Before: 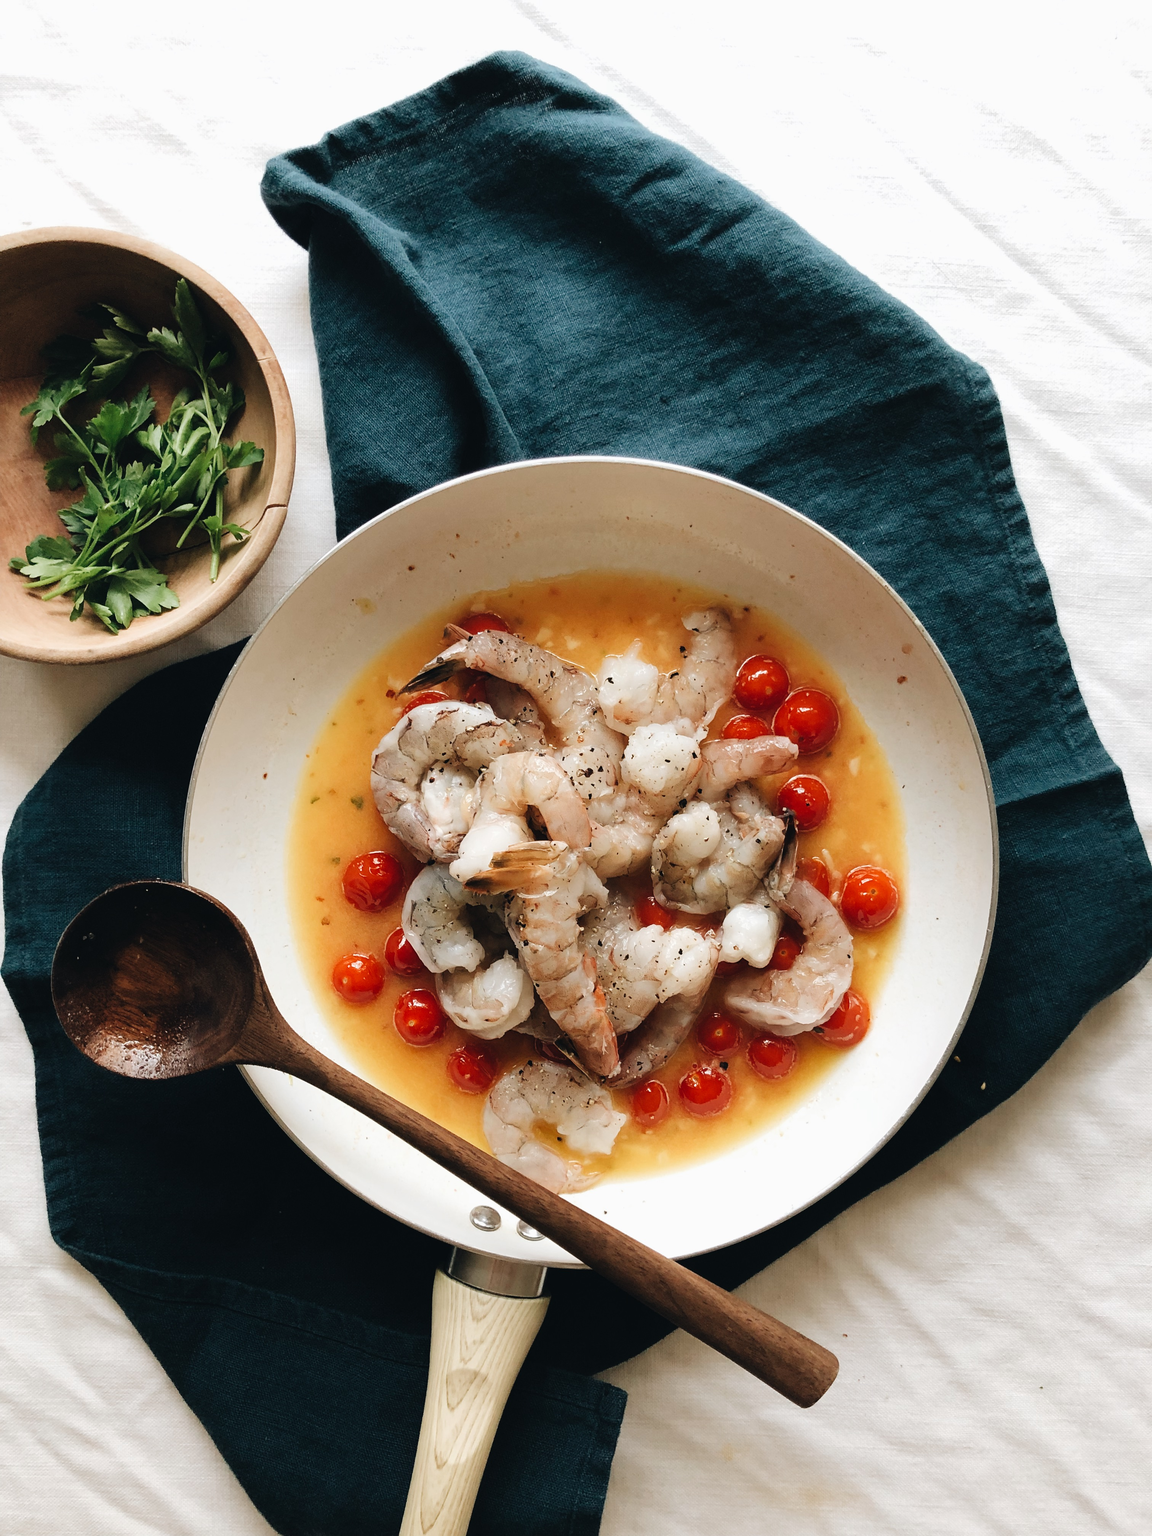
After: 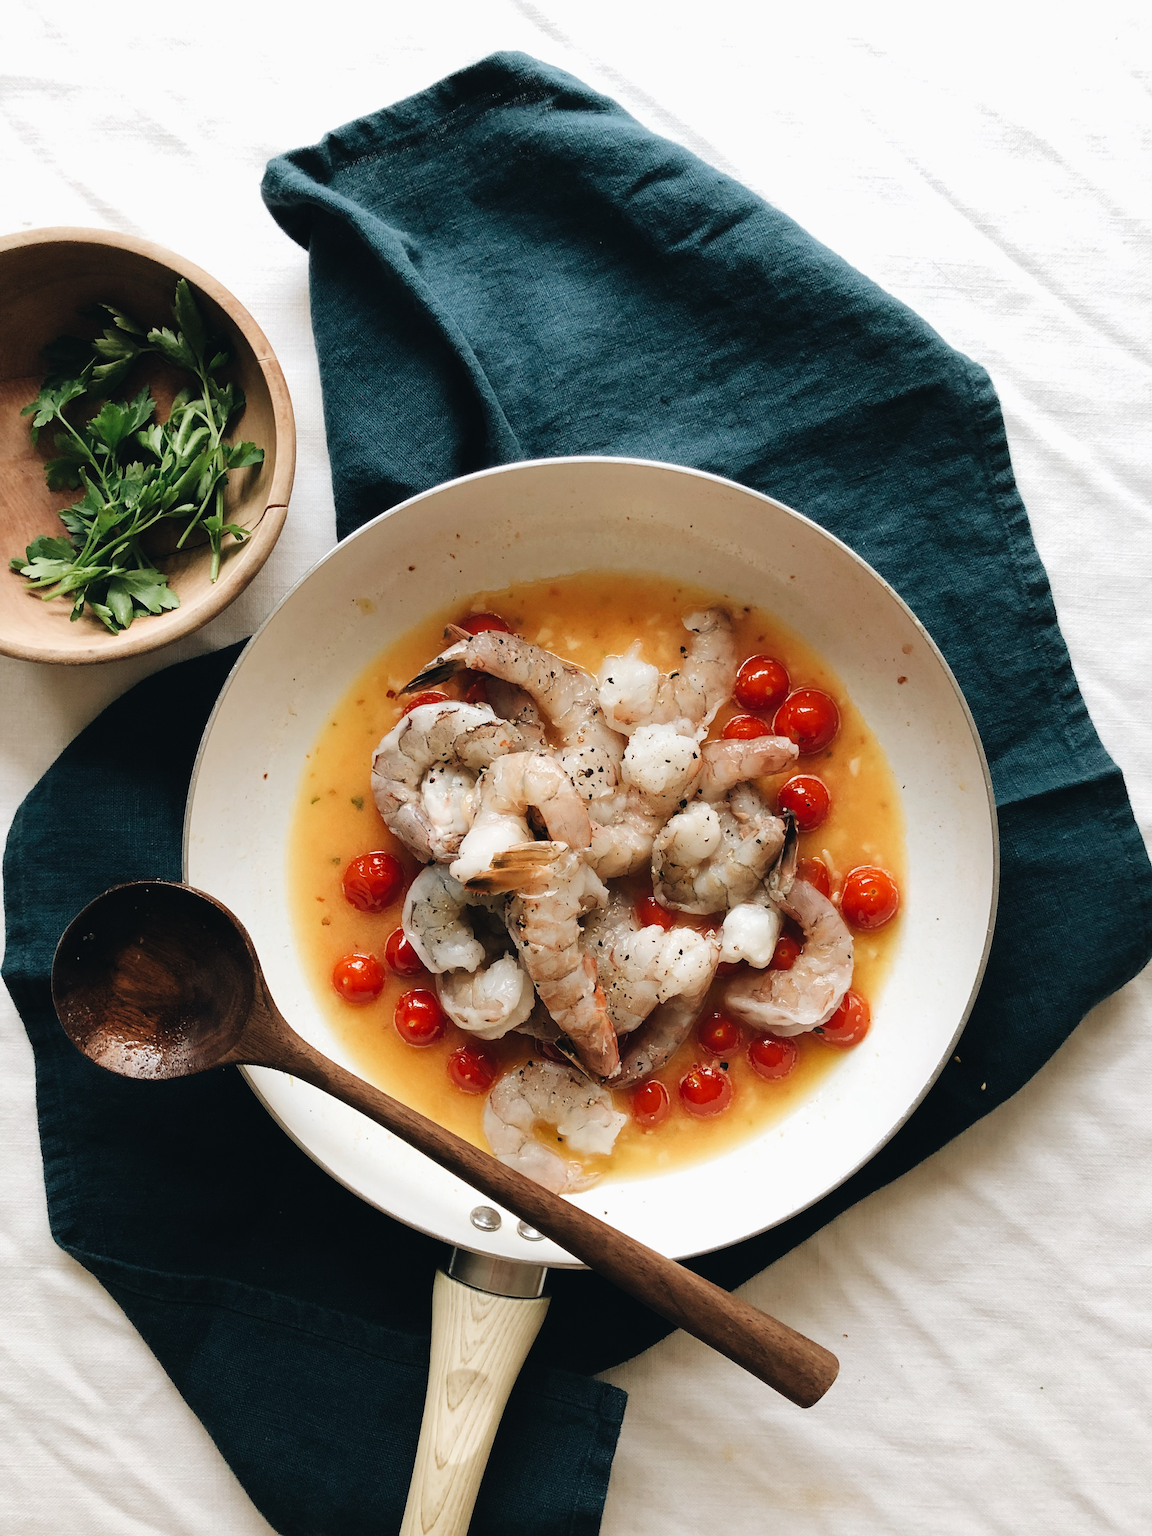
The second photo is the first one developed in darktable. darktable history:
local contrast: mode bilateral grid, contrast 20, coarseness 50, detail 102%, midtone range 0.2
